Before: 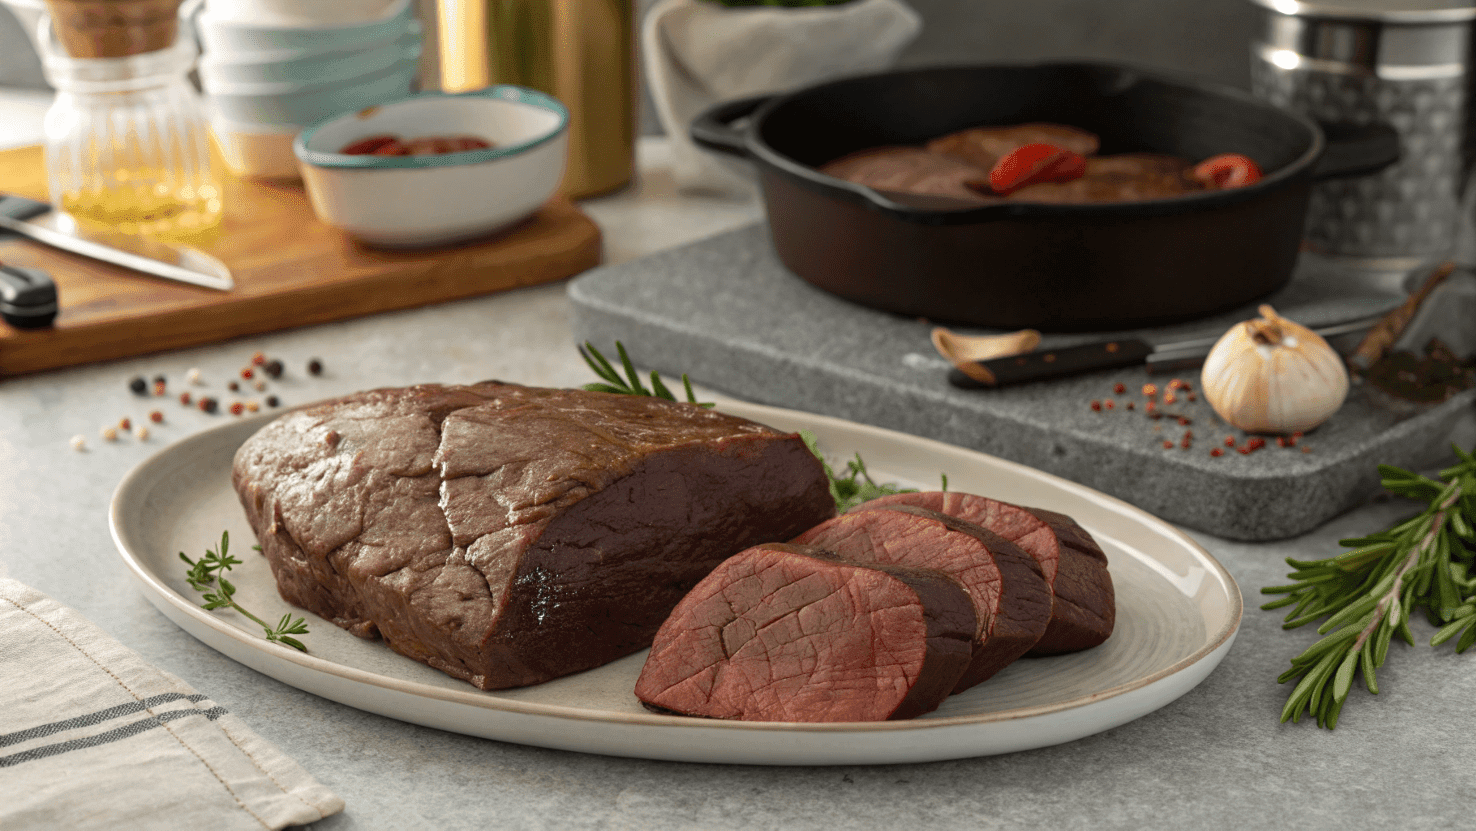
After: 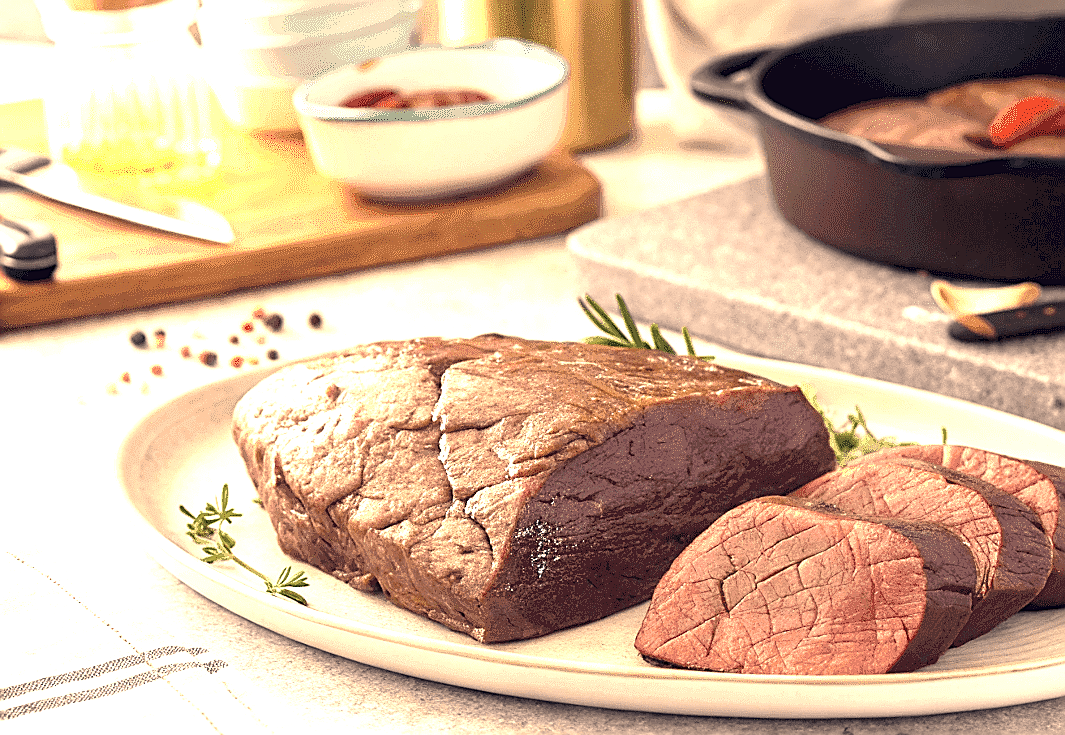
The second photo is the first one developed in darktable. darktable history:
sharpen: radius 1.357, amount 1.253, threshold 0.691
exposure: black level correction 0.002, exposure 2.001 EV, compensate highlight preservation false
color correction: highlights a* 19.63, highlights b* 27.94, shadows a* 3.41, shadows b* -18.02, saturation 0.72
crop: top 5.763%, right 27.841%, bottom 5.715%
